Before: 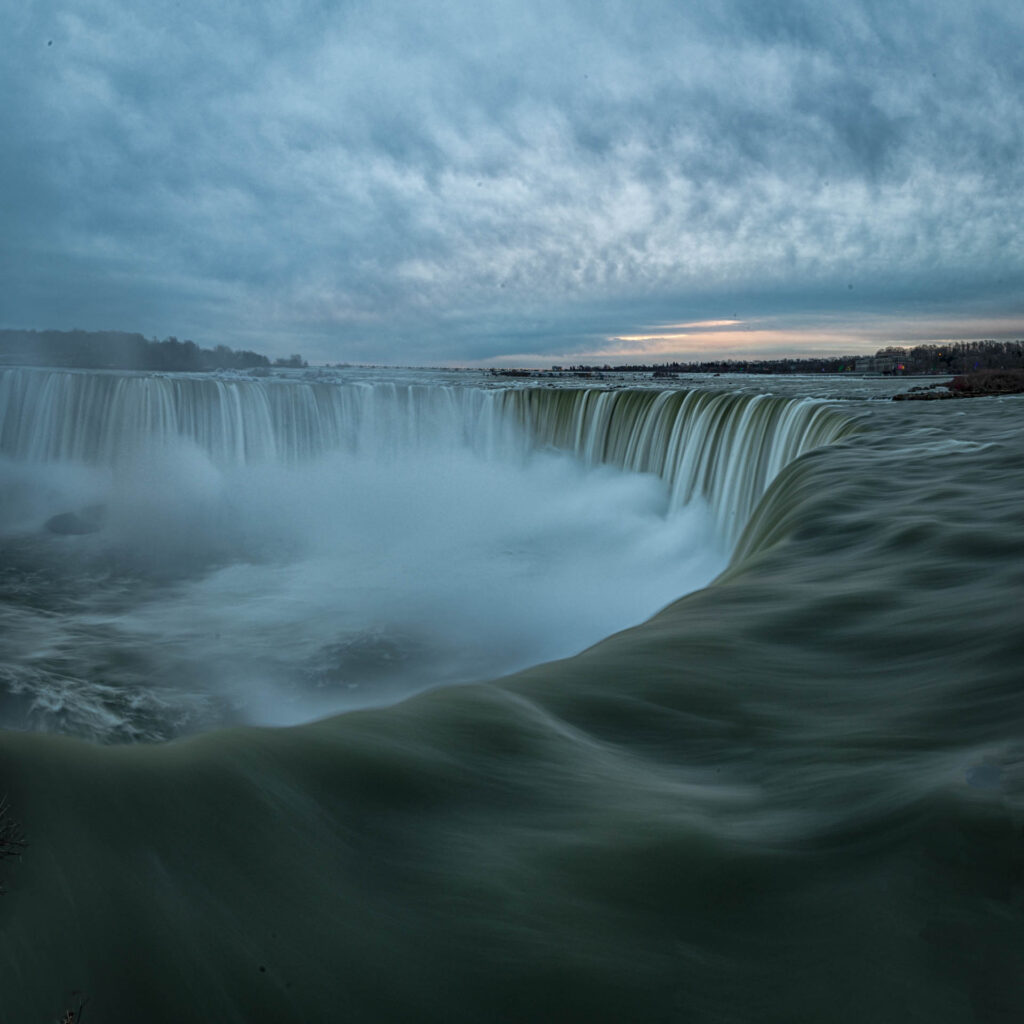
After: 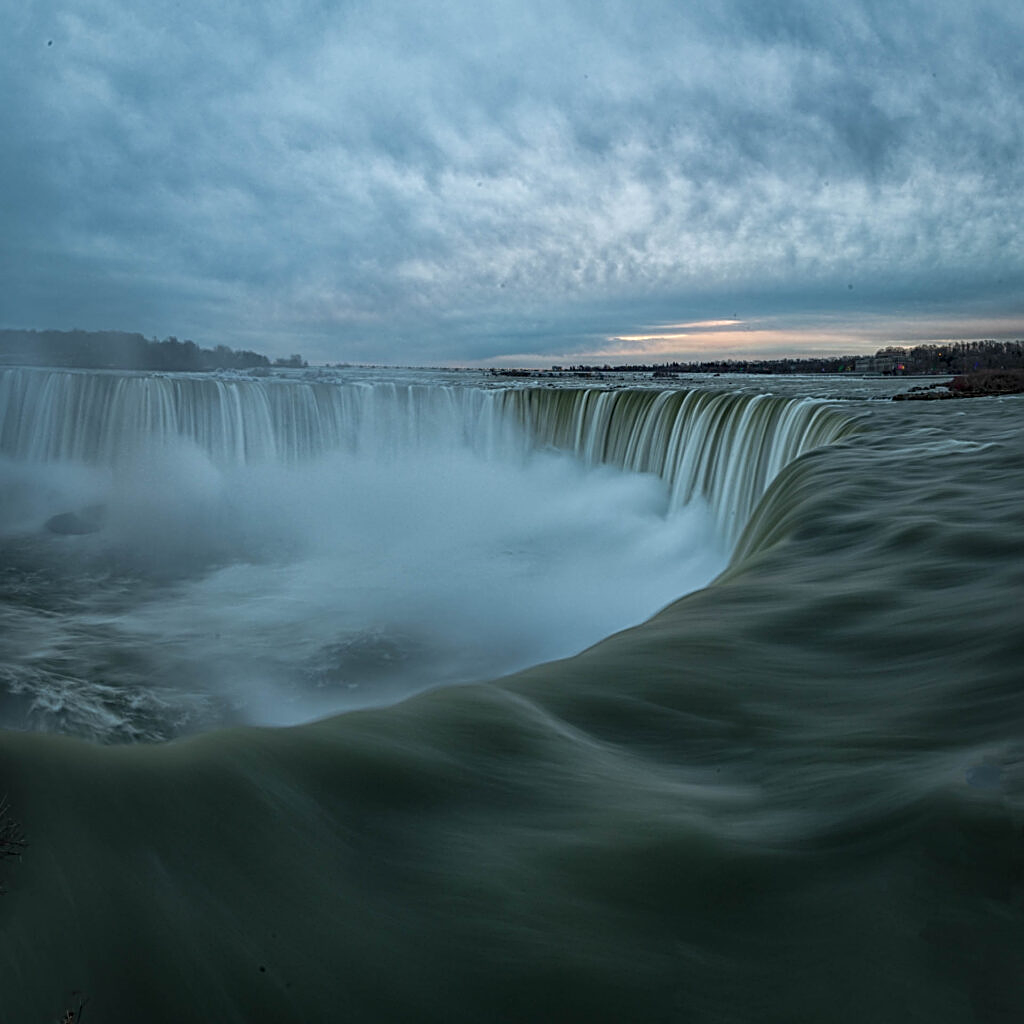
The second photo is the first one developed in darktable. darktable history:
sharpen: on, module defaults
shadows and highlights: radius 93.07, shadows -14.46, white point adjustment 0.23, highlights 31.48, compress 48.23%, highlights color adjustment 52.79%, soften with gaussian
